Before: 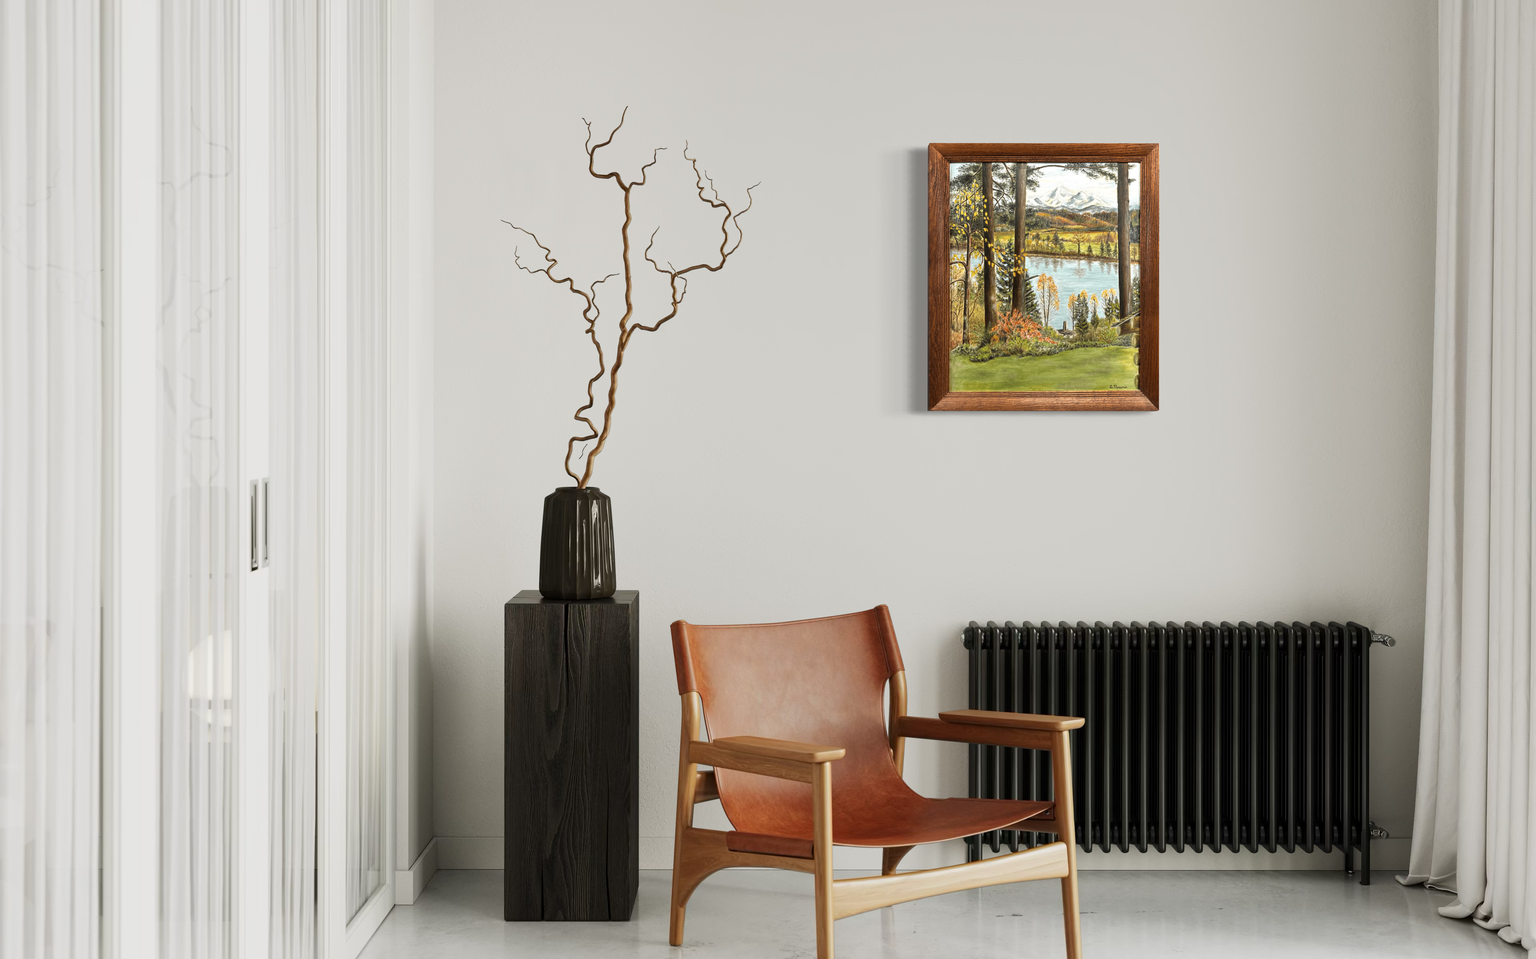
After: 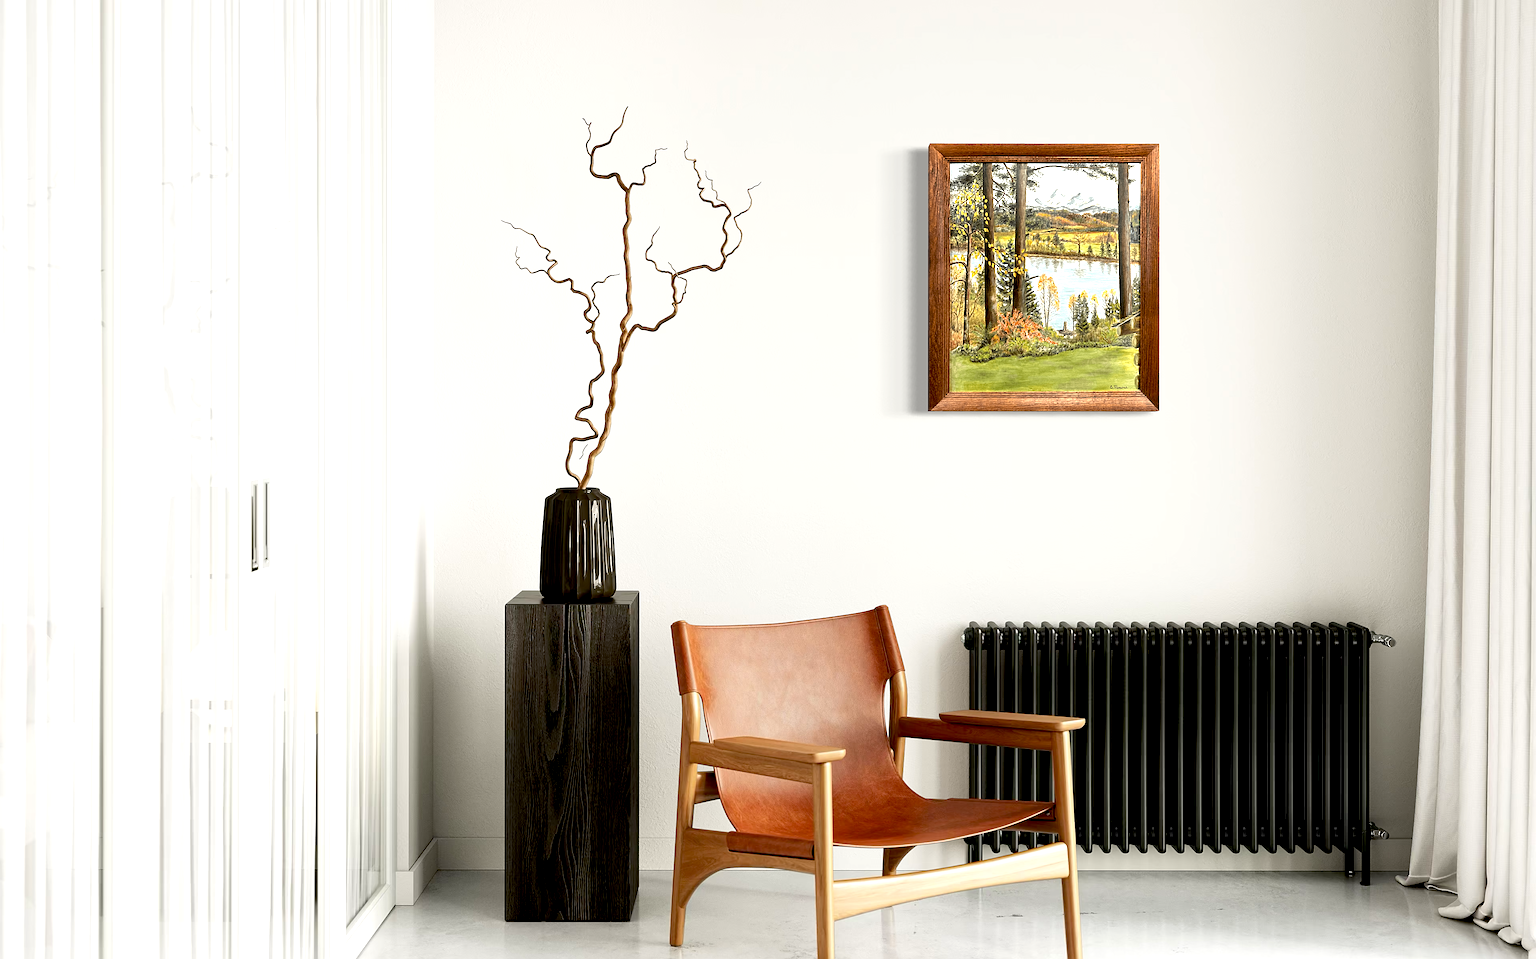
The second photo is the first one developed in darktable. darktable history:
exposure: black level correction 0.011, exposure 0.692 EV, compensate highlight preservation false
tone equalizer: -7 EV 0.136 EV, edges refinement/feathering 500, mask exposure compensation -1.57 EV, preserve details no
sharpen: on, module defaults
